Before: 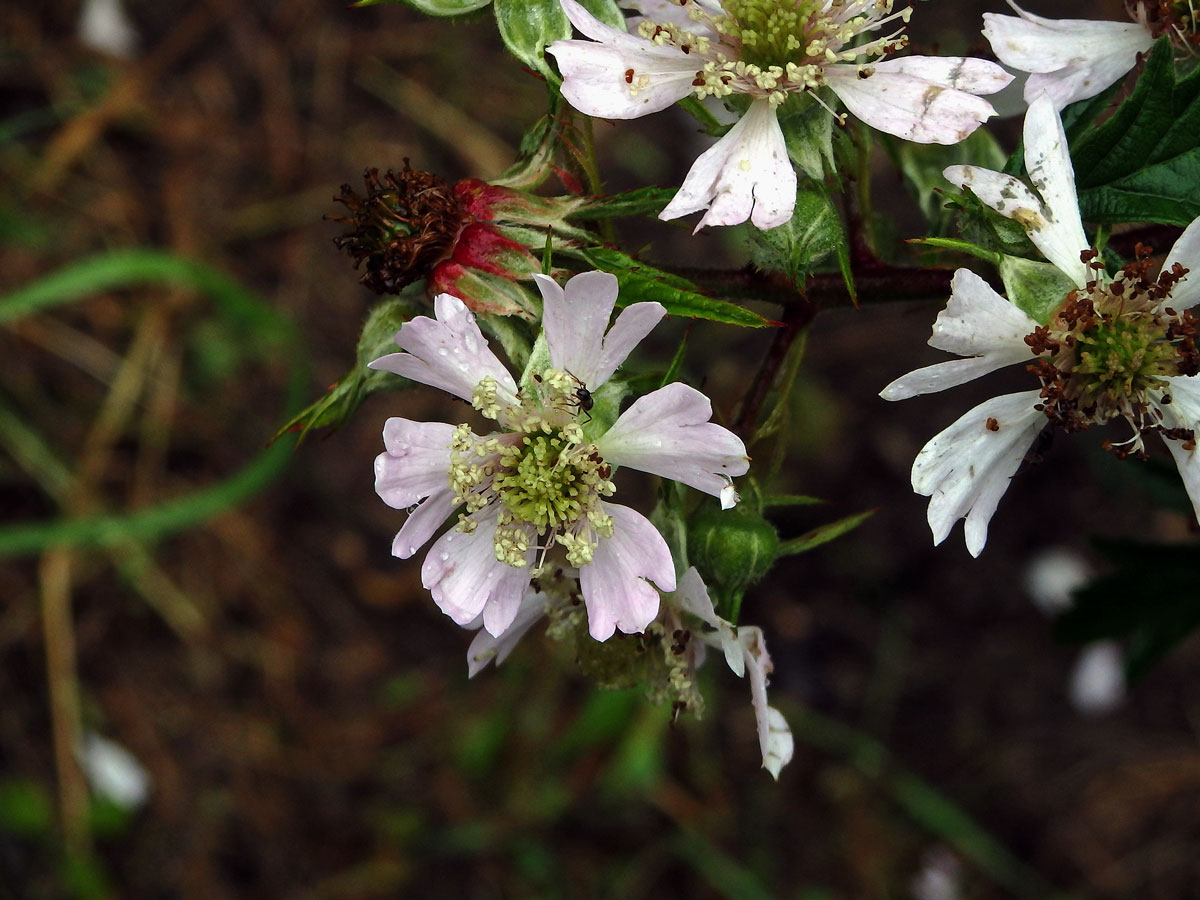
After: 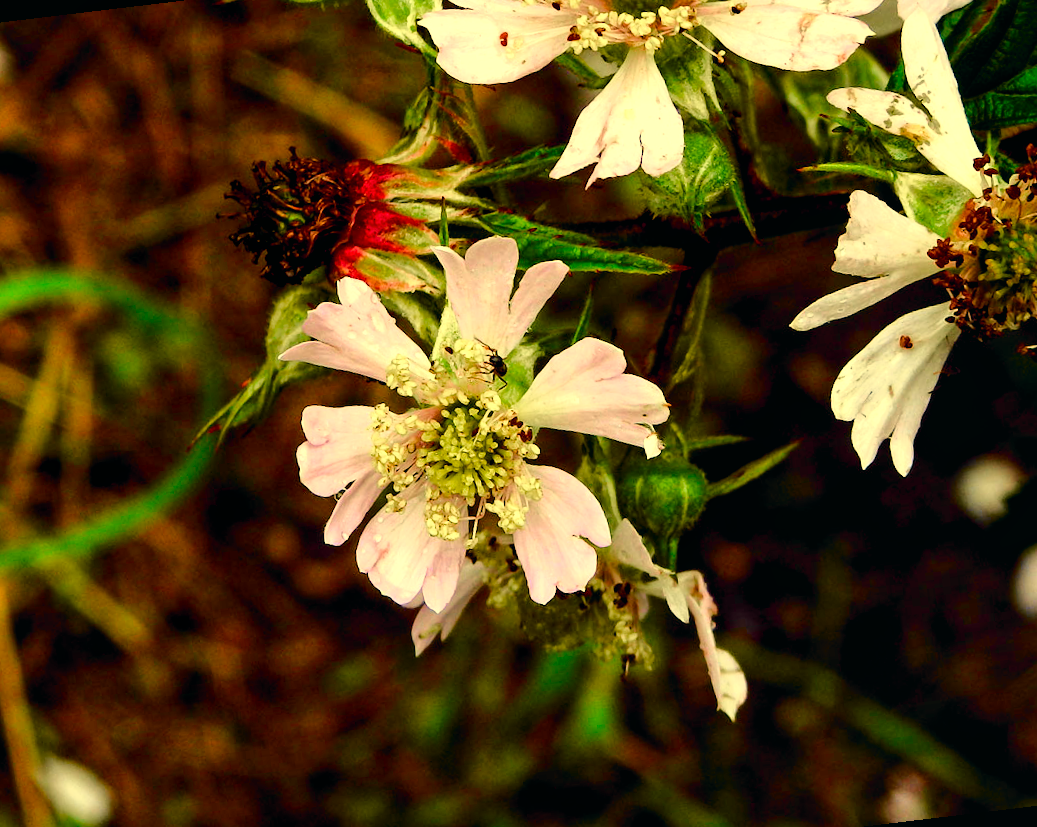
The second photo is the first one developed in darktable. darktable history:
white balance: red 1.138, green 0.996, blue 0.812
rotate and perspective: rotation -6.83°, automatic cropping off
crop and rotate: left 10.071%, top 10.071%, right 10.02%, bottom 10.02%
local contrast: highlights 100%, shadows 100%, detail 120%, midtone range 0.2
color balance rgb: perceptual saturation grading › global saturation 25%, perceptual saturation grading › highlights -50%, perceptual saturation grading › shadows 30%, perceptual brilliance grading › global brilliance 12%, global vibrance 20%
exposure: black level correction 0.004, exposure 0.014 EV, compensate highlight preservation false
tone curve: curves: ch0 [(0, 0.015) (0.084, 0.074) (0.162, 0.165) (0.304, 0.382) (0.466, 0.576) (0.654, 0.741) (0.848, 0.906) (0.984, 0.963)]; ch1 [(0, 0) (0.34, 0.235) (0.46, 0.46) (0.515, 0.502) (0.553, 0.567) (0.764, 0.815) (1, 1)]; ch2 [(0, 0) (0.44, 0.458) (0.479, 0.492) (0.524, 0.507) (0.547, 0.579) (0.673, 0.712) (1, 1)], color space Lab, independent channels, preserve colors none
